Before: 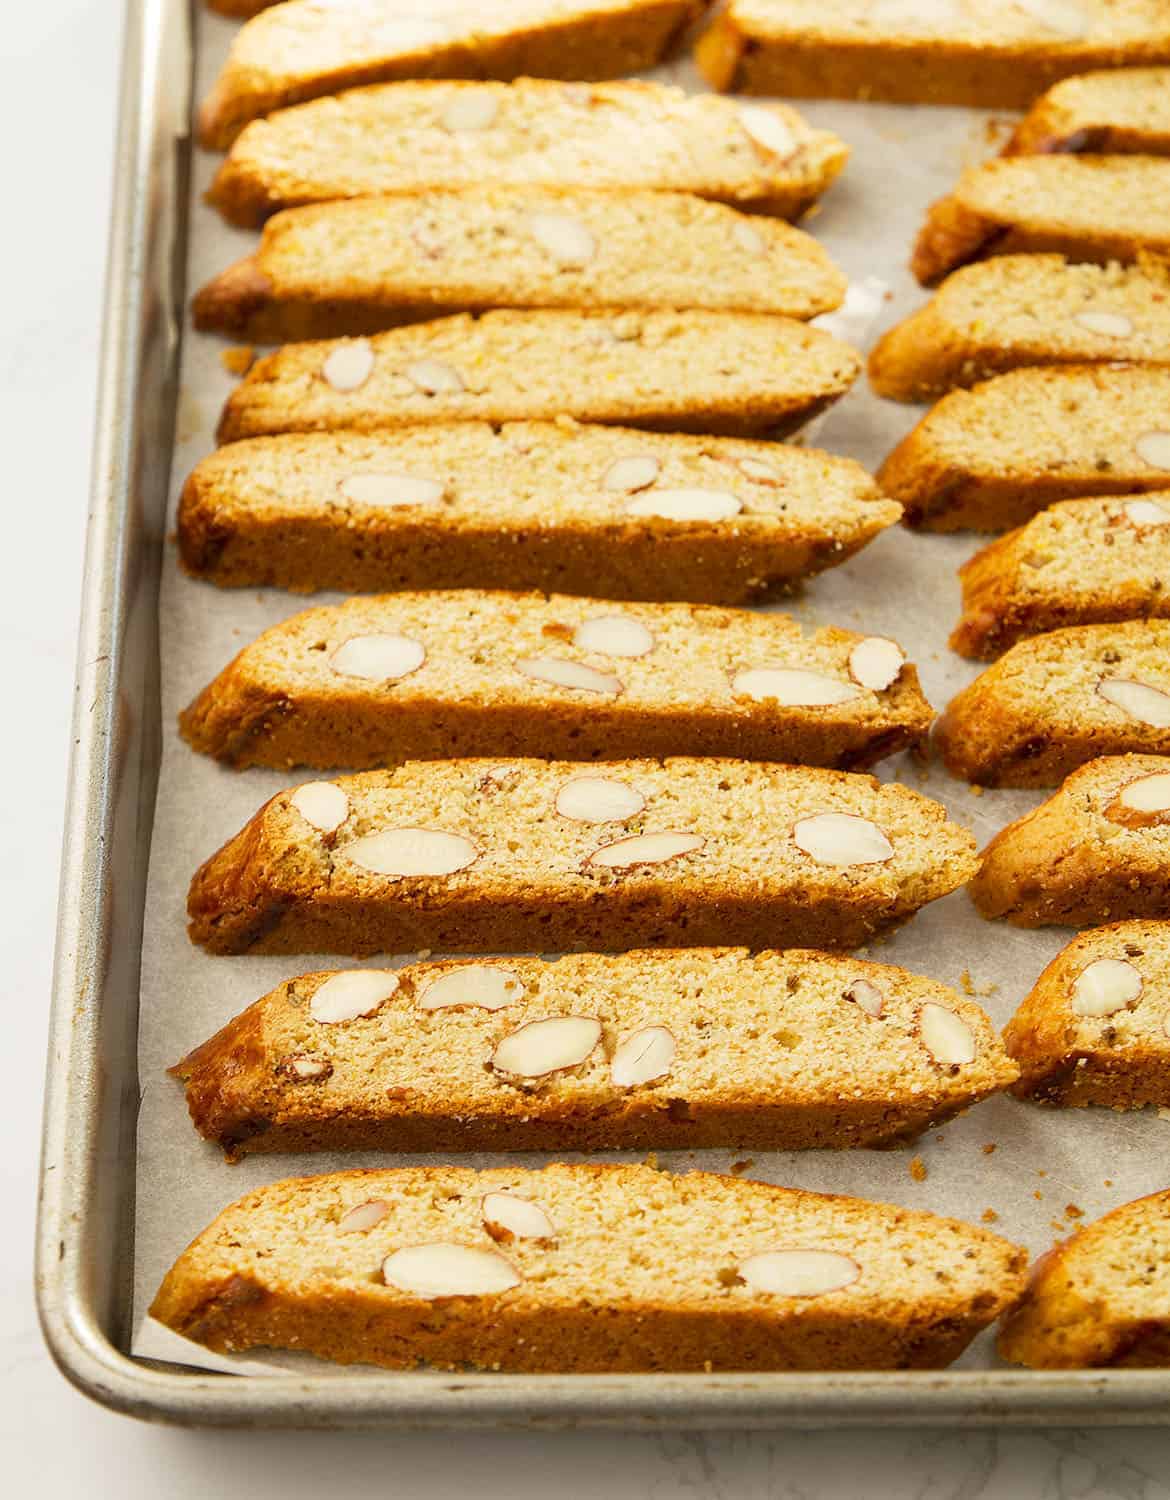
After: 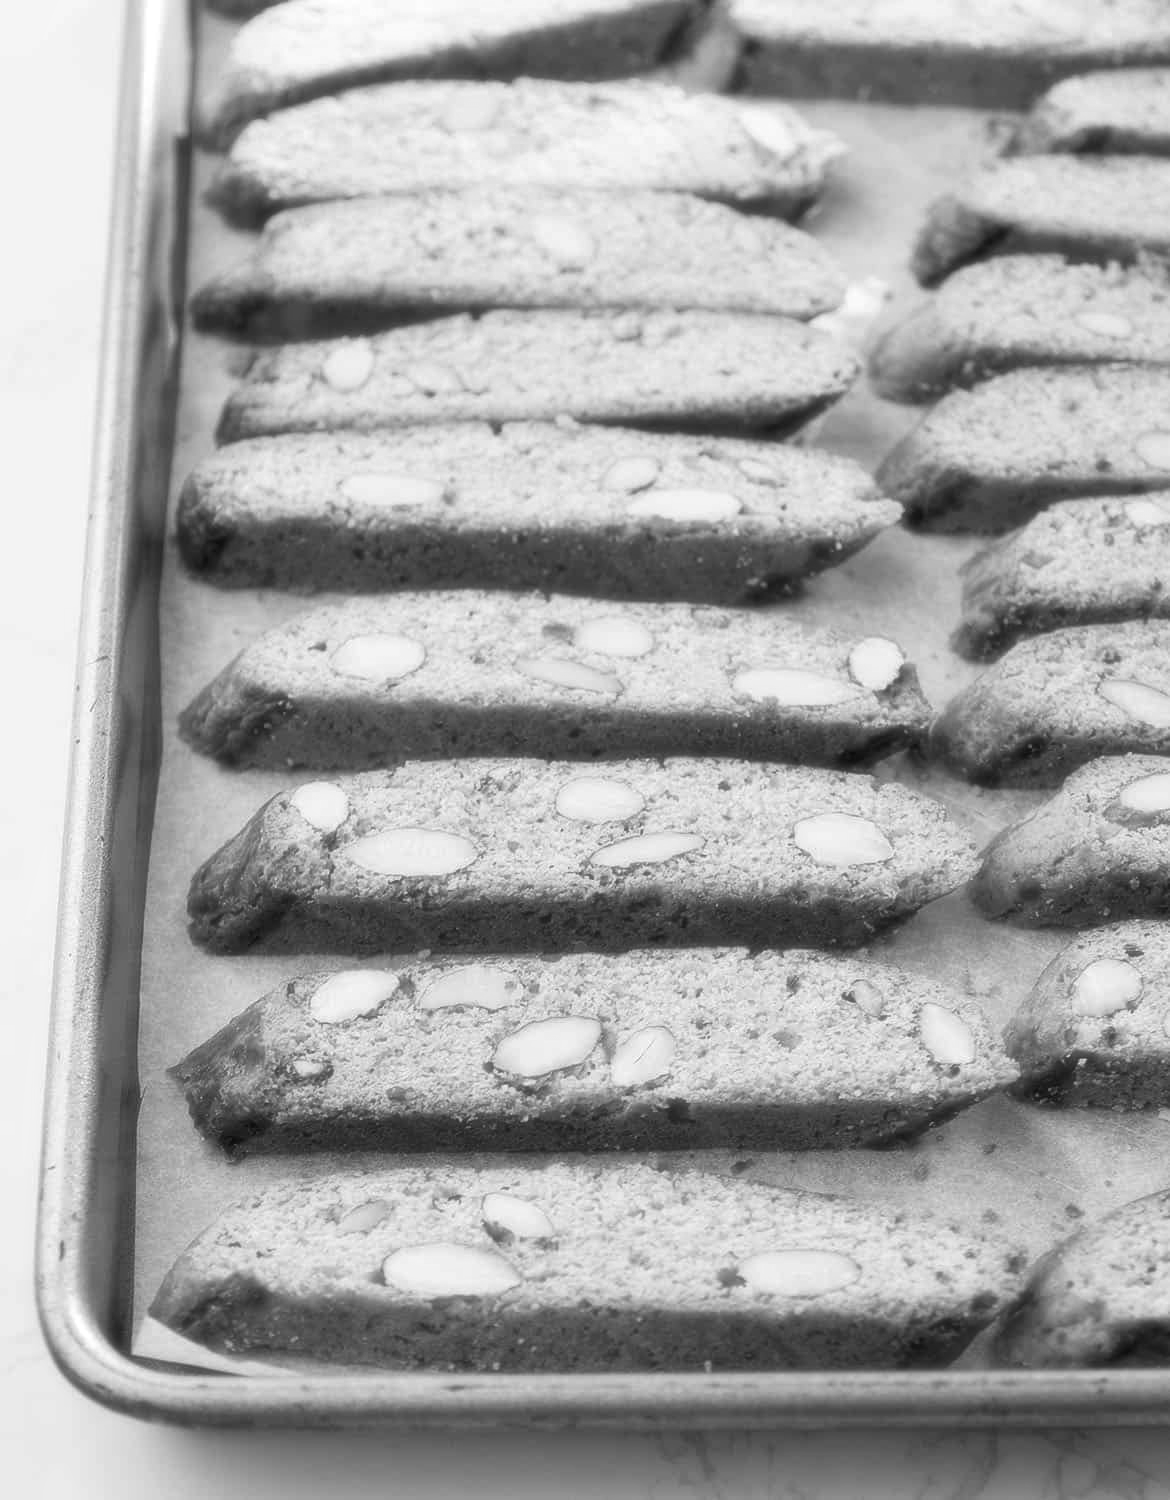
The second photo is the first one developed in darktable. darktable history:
soften: size 19.52%, mix 20.32%
monochrome: on, module defaults
local contrast: highlights 100%, shadows 100%, detail 120%, midtone range 0.2
